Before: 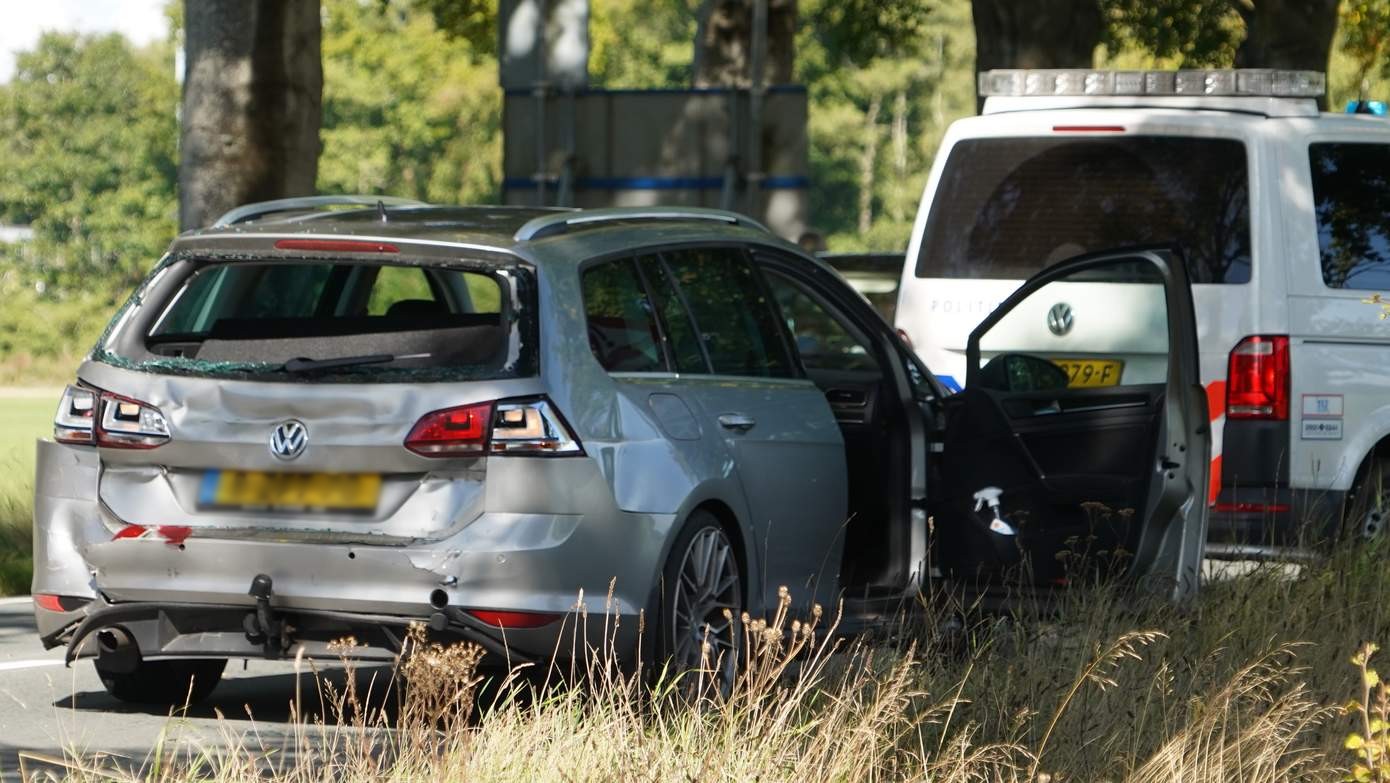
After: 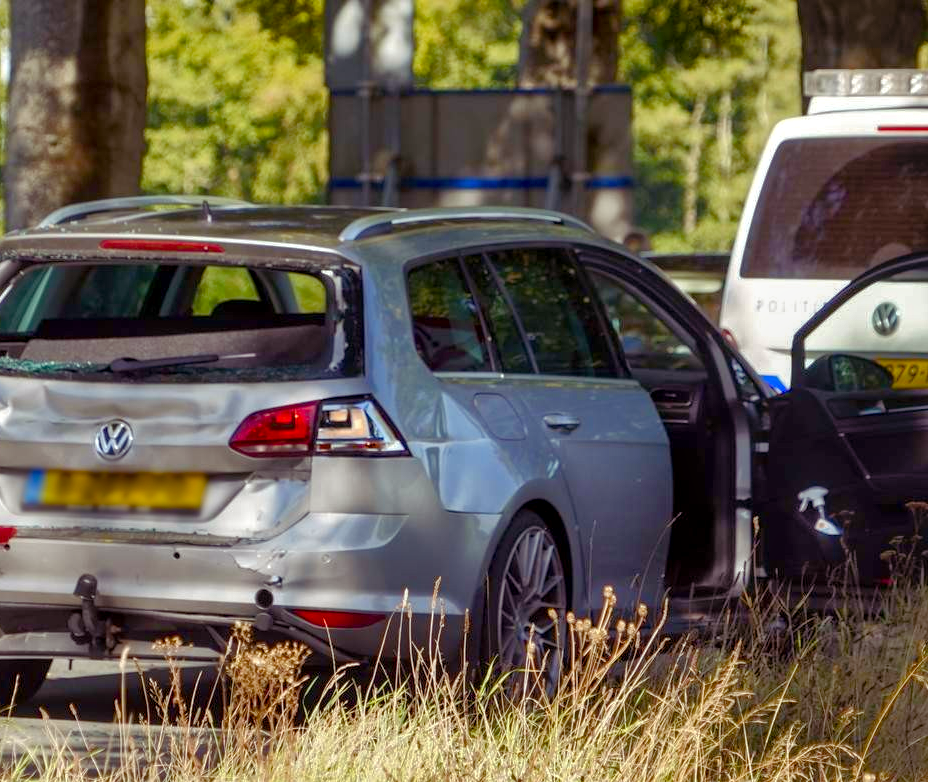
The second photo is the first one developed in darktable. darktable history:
crop and rotate: left 12.662%, right 20.552%
local contrast: detail 130%
color balance rgb: shadows lift › luminance 0.294%, shadows lift › chroma 6.913%, shadows lift › hue 298.71°, power › chroma 0.708%, power › hue 60°, perceptual saturation grading › global saturation 20%, perceptual saturation grading › highlights -25.104%, perceptual saturation grading › shadows 49.485%, global vibrance 20%
shadows and highlights: on, module defaults
